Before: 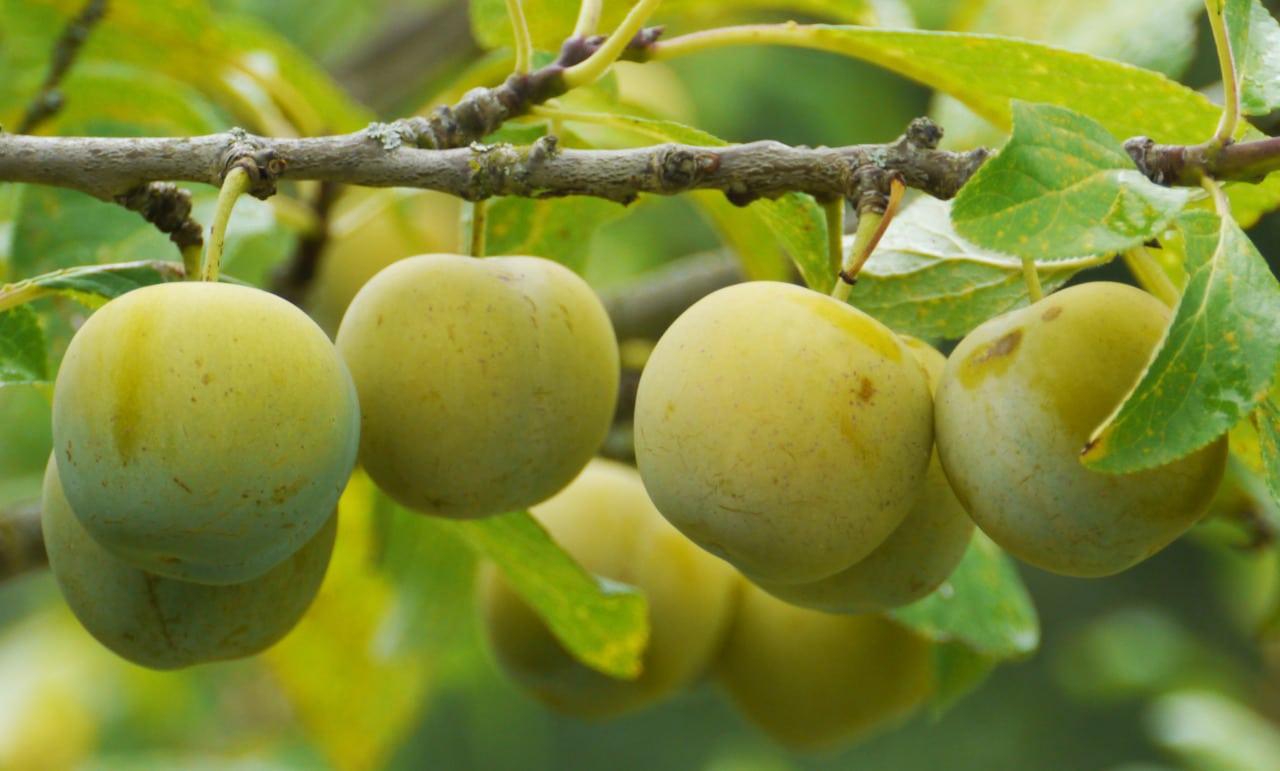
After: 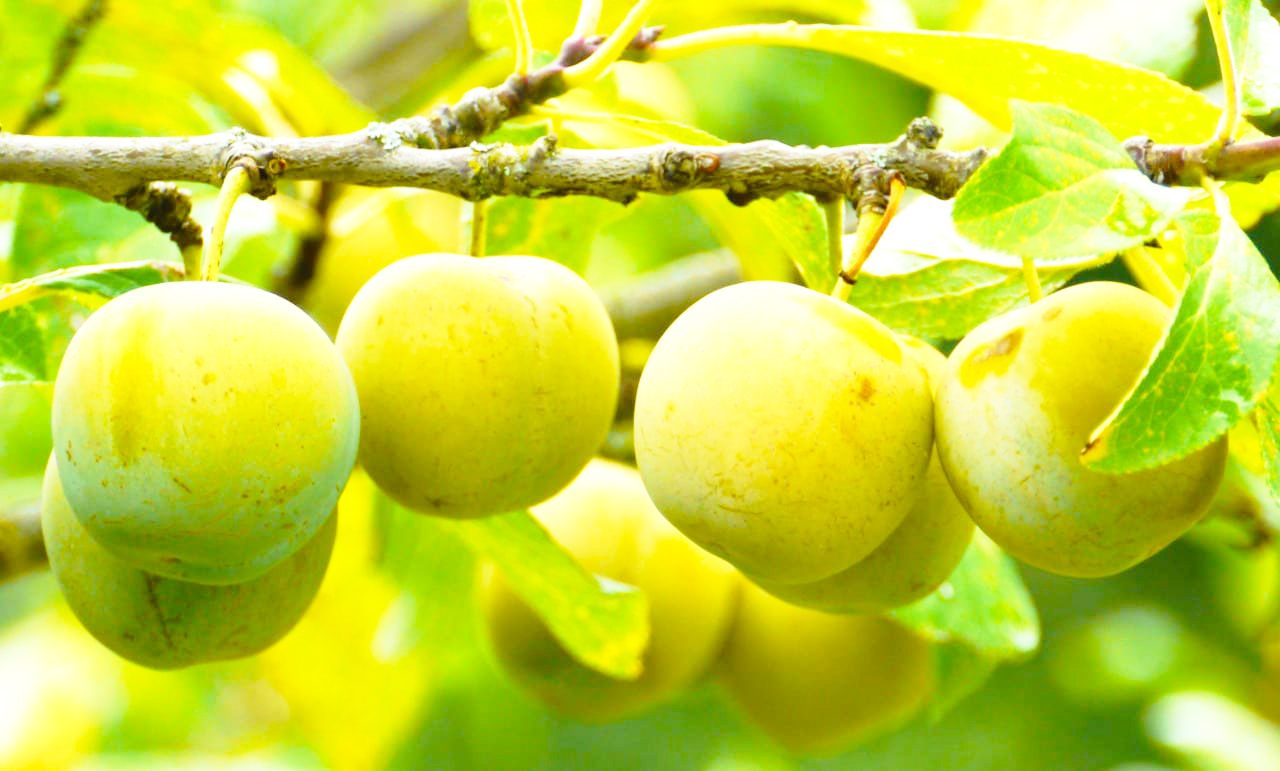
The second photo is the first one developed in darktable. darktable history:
base curve: curves: ch0 [(0, 0) (0.028, 0.03) (0.121, 0.232) (0.46, 0.748) (0.859, 0.968) (1, 1)], preserve colors none
velvia: strength 32.68%, mid-tones bias 0.207
exposure: black level correction 0, exposure 0.695 EV, compensate highlight preservation false
